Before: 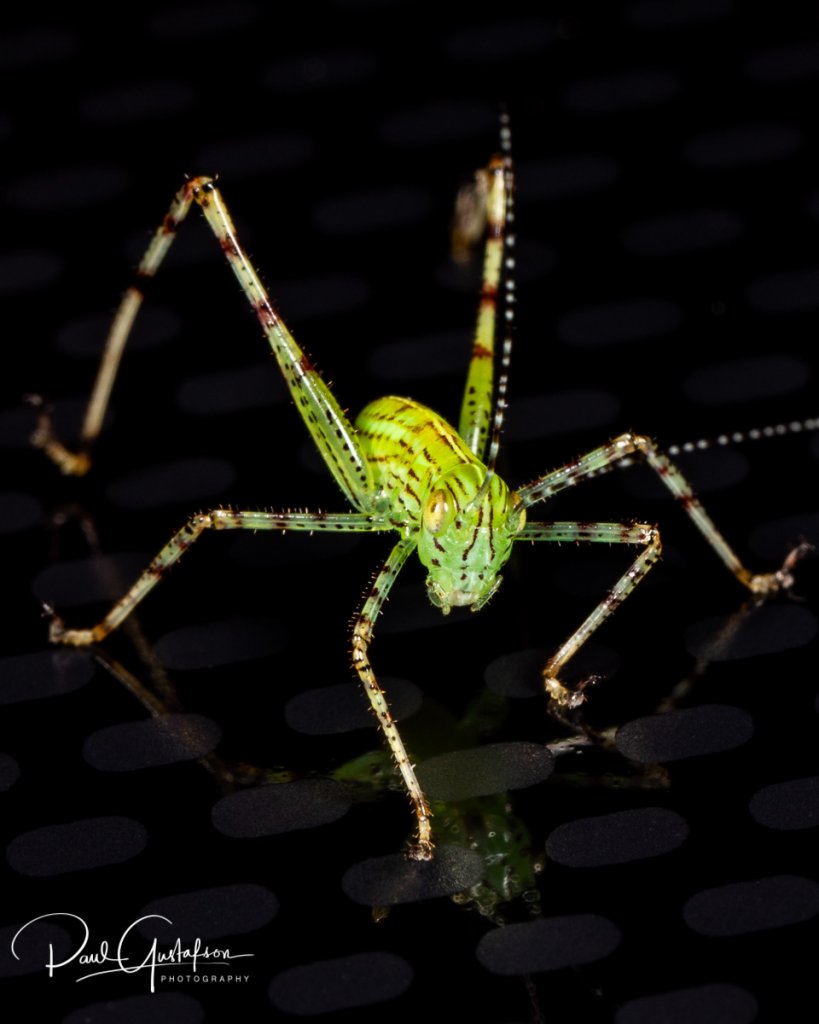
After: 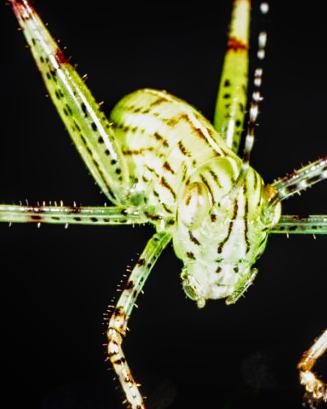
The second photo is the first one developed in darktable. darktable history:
crop: left 30%, top 30%, right 30%, bottom 30%
filmic rgb: middle gray luminance 12.74%, black relative exposure -10.13 EV, white relative exposure 3.47 EV, threshold 6 EV, target black luminance 0%, hardness 5.74, latitude 44.69%, contrast 1.221, highlights saturation mix 5%, shadows ↔ highlights balance 26.78%, add noise in highlights 0, preserve chrominance no, color science v3 (2019), use custom middle-gray values true, iterations of high-quality reconstruction 0, contrast in highlights soft, enable highlight reconstruction true
local contrast: on, module defaults
exposure: exposure 0.556 EV, compensate highlight preservation false
